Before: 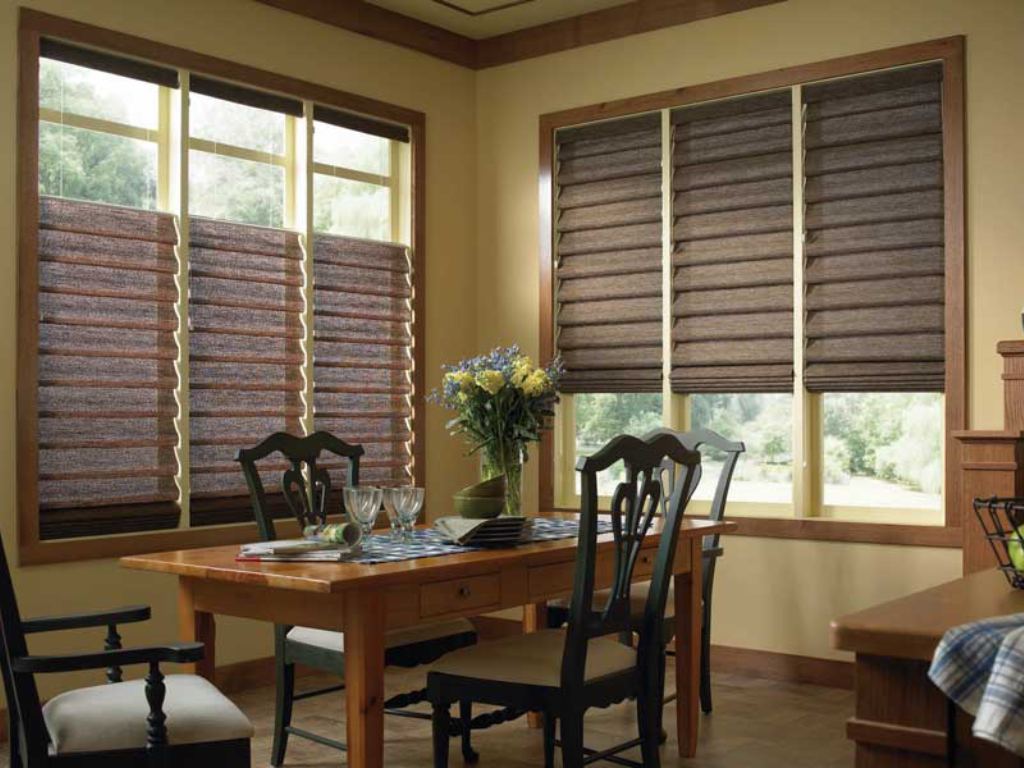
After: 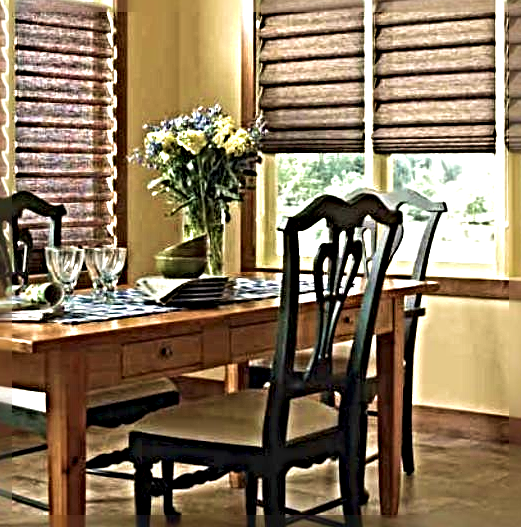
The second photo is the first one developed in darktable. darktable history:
crop and rotate: left 29.195%, top 31.338%, right 19.829%
sharpen: radius 6.278, amount 1.814, threshold 0.211
velvia: on, module defaults
shadows and highlights: shadows 4.16, highlights -17.18, soften with gaussian
exposure: black level correction 0, exposure 0.891 EV, compensate highlight preservation false
